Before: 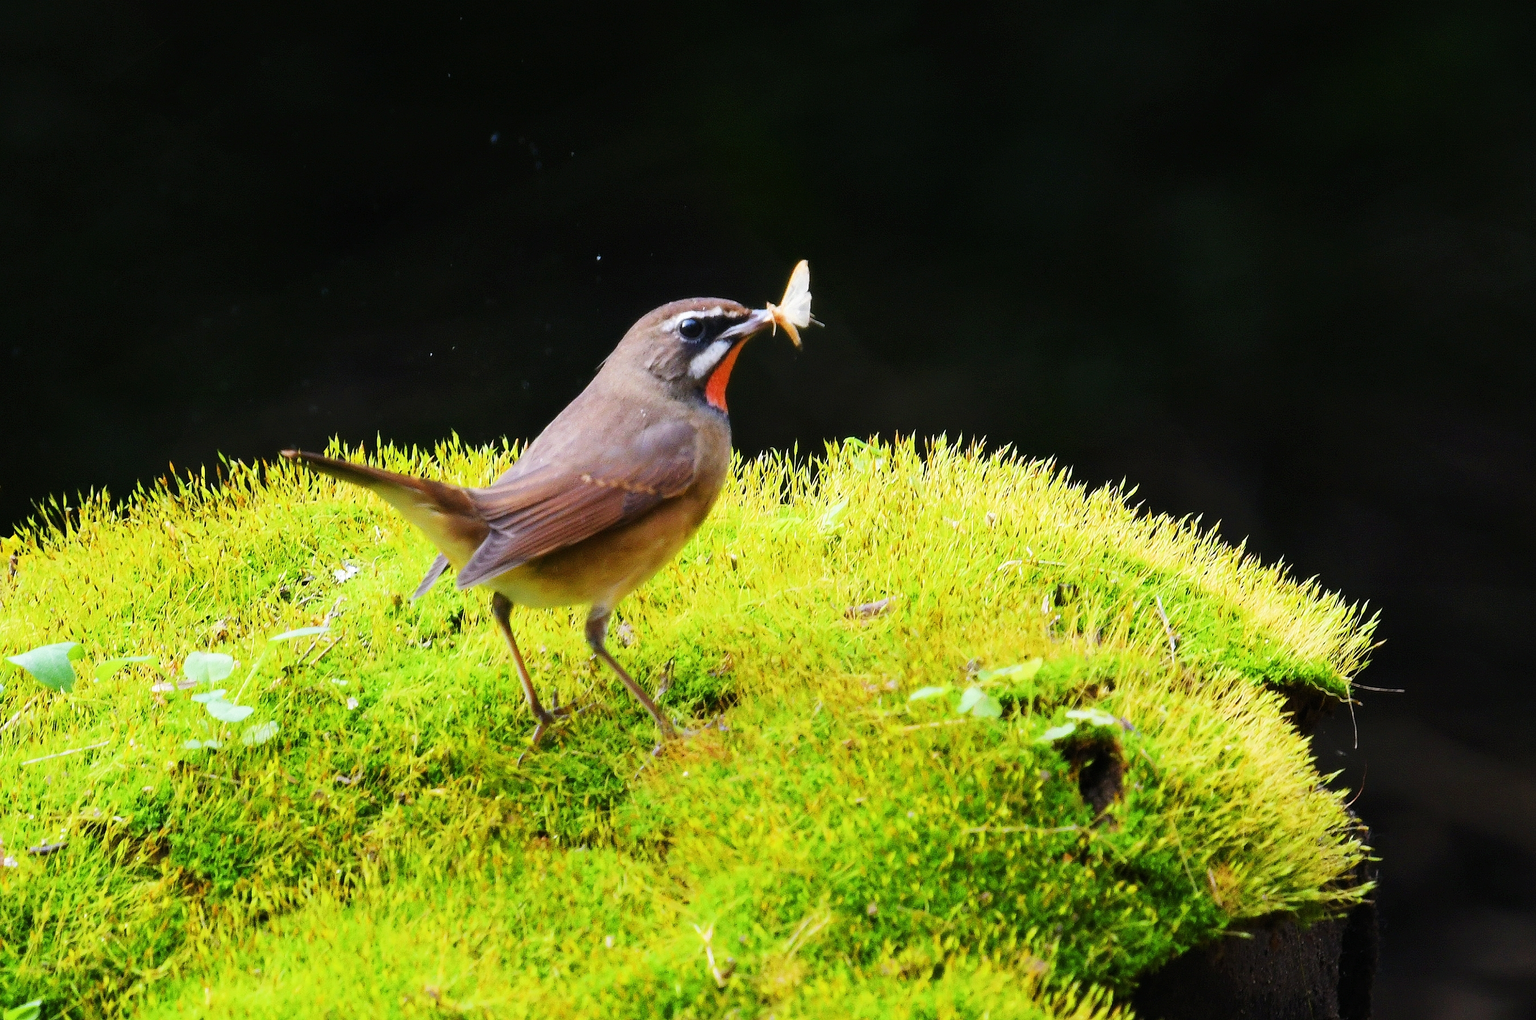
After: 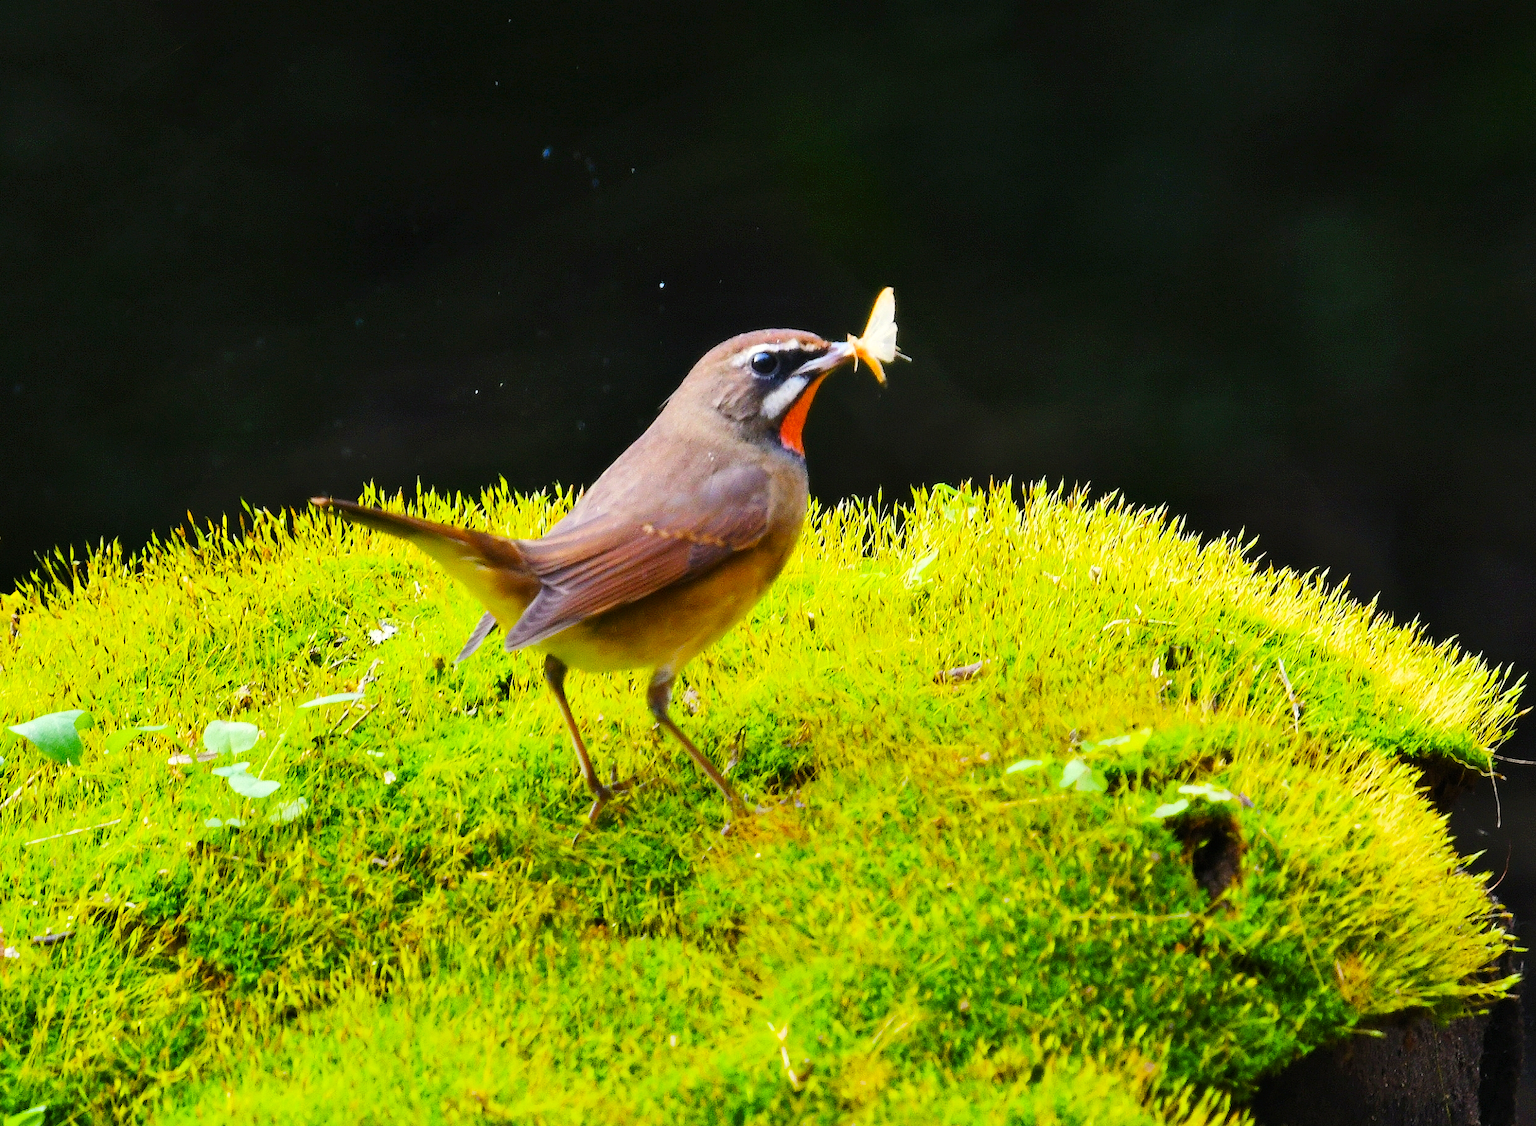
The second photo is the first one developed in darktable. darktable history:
color balance rgb: highlights gain › luminance 7.263%, highlights gain › chroma 1.96%, highlights gain › hue 89.74°, perceptual saturation grading › global saturation 31.167%
crop: right 9.509%, bottom 0.032%
base curve: curves: ch0 [(0, 0) (0.283, 0.295) (1, 1)], preserve colors none
shadows and highlights: shadows 48.13, highlights -42.72, soften with gaussian
